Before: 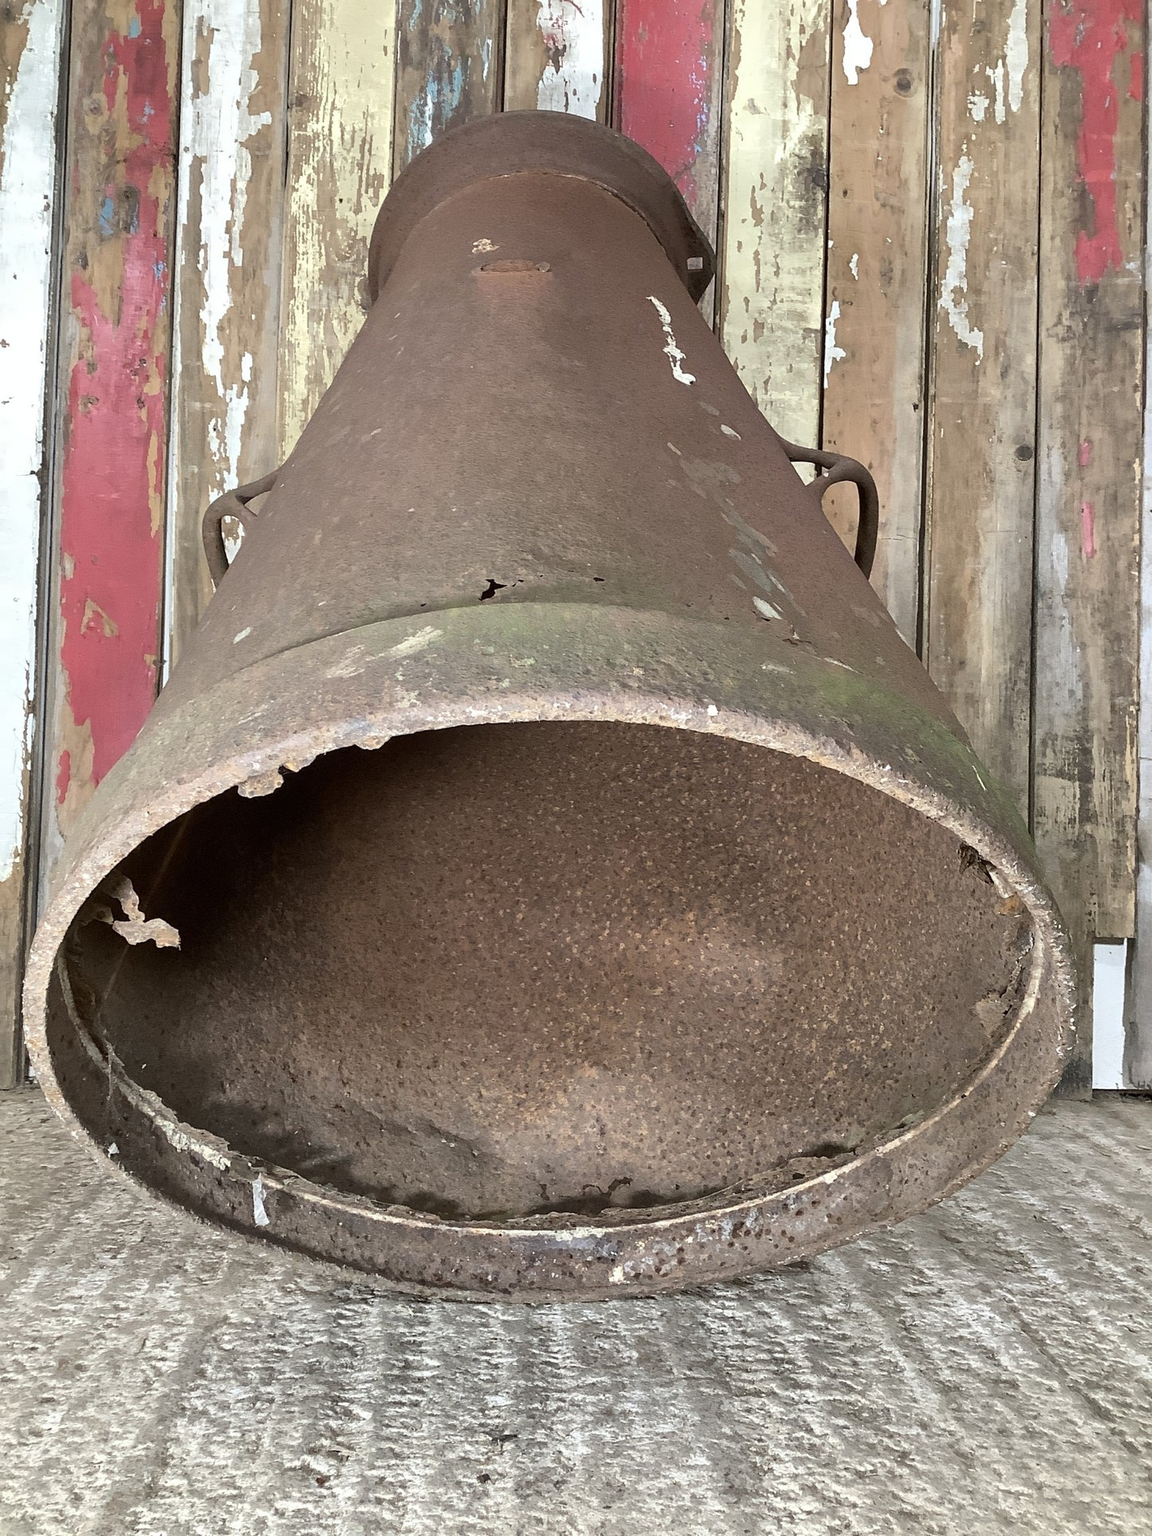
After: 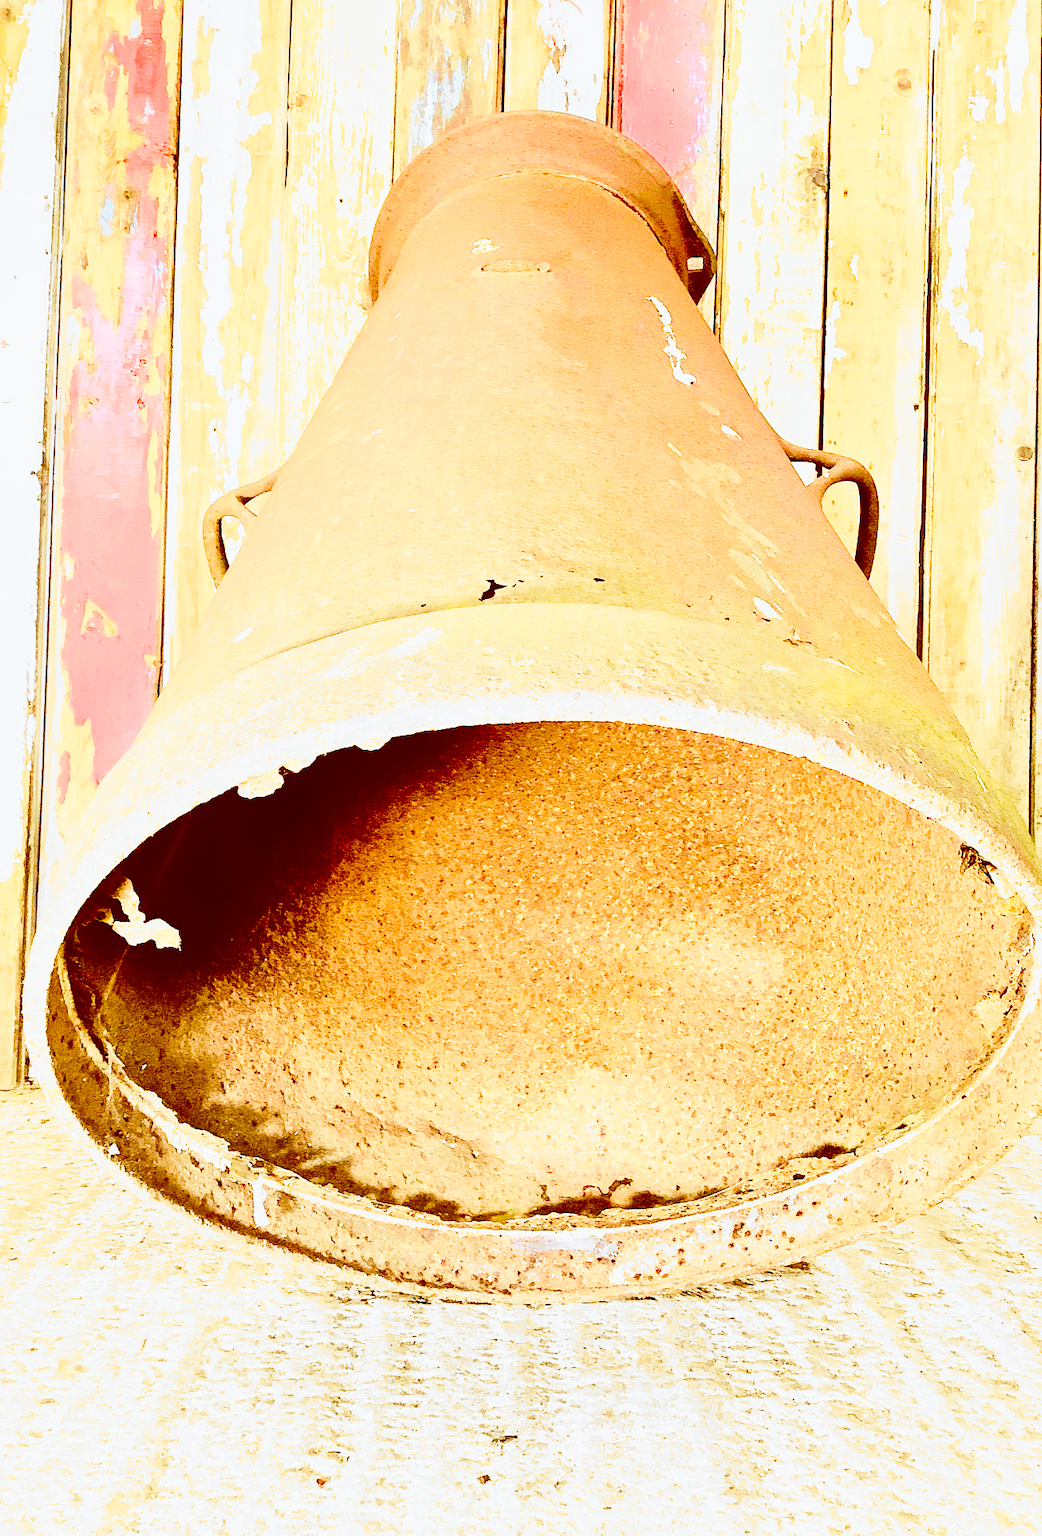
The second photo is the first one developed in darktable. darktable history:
contrast brightness saturation: contrast 0.32, brightness -0.08, saturation 0.17
color balance: lift [1, 1.011, 0.999, 0.989], gamma [1.109, 1.045, 1.039, 0.955], gain [0.917, 0.936, 0.952, 1.064], contrast 2.32%, contrast fulcrum 19%, output saturation 101%
tone curve: curves: ch0 [(0, 0) (0.071, 0.047) (0.266, 0.26) (0.483, 0.554) (0.753, 0.811) (1, 0.983)]; ch1 [(0, 0) (0.346, 0.307) (0.408, 0.387) (0.463, 0.465) (0.482, 0.493) (0.502, 0.499) (0.517, 0.502) (0.55, 0.548) (0.597, 0.61) (0.651, 0.698) (1, 1)]; ch2 [(0, 0) (0.346, 0.34) (0.434, 0.46) (0.485, 0.494) (0.5, 0.498) (0.517, 0.506) (0.526, 0.545) (0.583, 0.61) (0.625, 0.659) (1, 1)], color space Lab, independent channels, preserve colors none
base curve: curves: ch0 [(0, 0) (0, 0.001) (0.001, 0.001) (0.004, 0.002) (0.007, 0.004) (0.015, 0.013) (0.033, 0.045) (0.052, 0.096) (0.075, 0.17) (0.099, 0.241) (0.163, 0.42) (0.219, 0.55) (0.259, 0.616) (0.327, 0.722) (0.365, 0.765) (0.522, 0.873) (0.547, 0.881) (0.689, 0.919) (0.826, 0.952) (1, 1)], preserve colors none
crop: right 9.509%, bottom 0.031%
tone equalizer: -8 EV 1 EV, -7 EV 1 EV, -6 EV 1 EV, -5 EV 1 EV, -4 EV 1 EV, -3 EV 0.75 EV, -2 EV 0.5 EV, -1 EV 0.25 EV
velvia: strength 32%, mid-tones bias 0.2
exposure: black level correction 0.001, exposure -0.125 EV, compensate exposure bias true, compensate highlight preservation false
